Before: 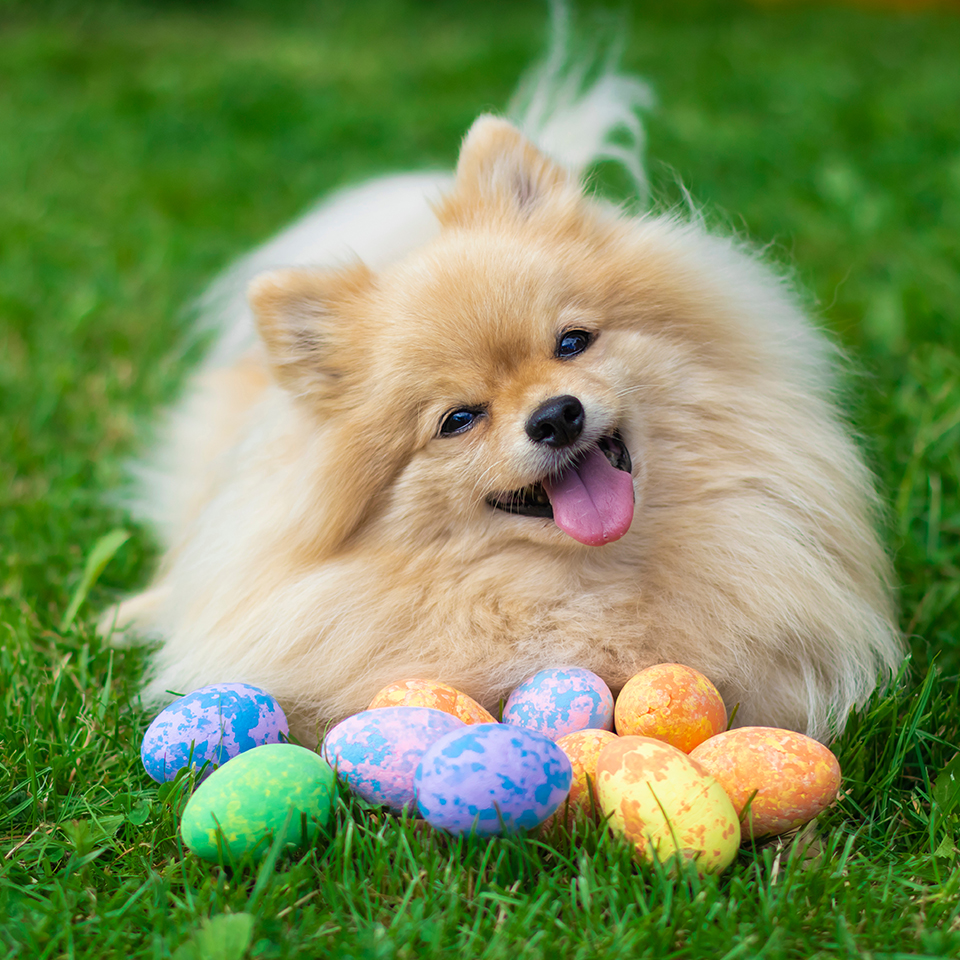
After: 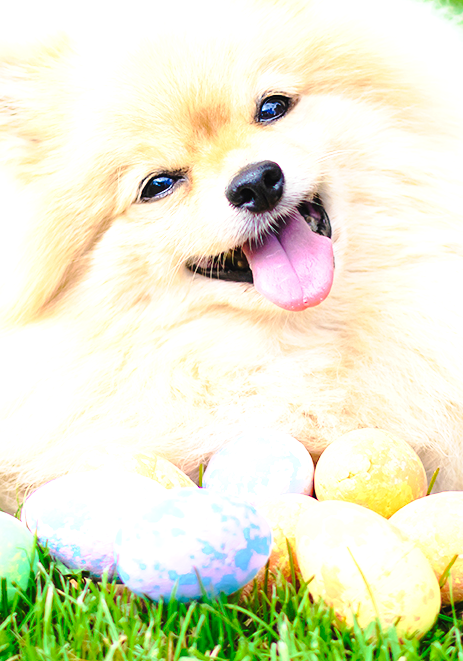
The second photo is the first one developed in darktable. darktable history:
exposure: black level correction 0, exposure 1.294 EV, compensate exposure bias true, compensate highlight preservation false
tone curve: curves: ch0 [(0, 0.019) (0.078, 0.058) (0.223, 0.217) (0.424, 0.553) (0.631, 0.764) (0.816, 0.932) (1, 1)]; ch1 [(0, 0) (0.262, 0.227) (0.417, 0.386) (0.469, 0.467) (0.502, 0.503) (0.544, 0.548) (0.57, 0.579) (0.608, 0.62) (0.65, 0.68) (0.994, 0.987)]; ch2 [(0, 0) (0.262, 0.188) (0.5, 0.504) (0.553, 0.592) (0.599, 0.653) (1, 1)], preserve colors none
crop: left 31.344%, top 24.543%, right 20.352%, bottom 6.541%
